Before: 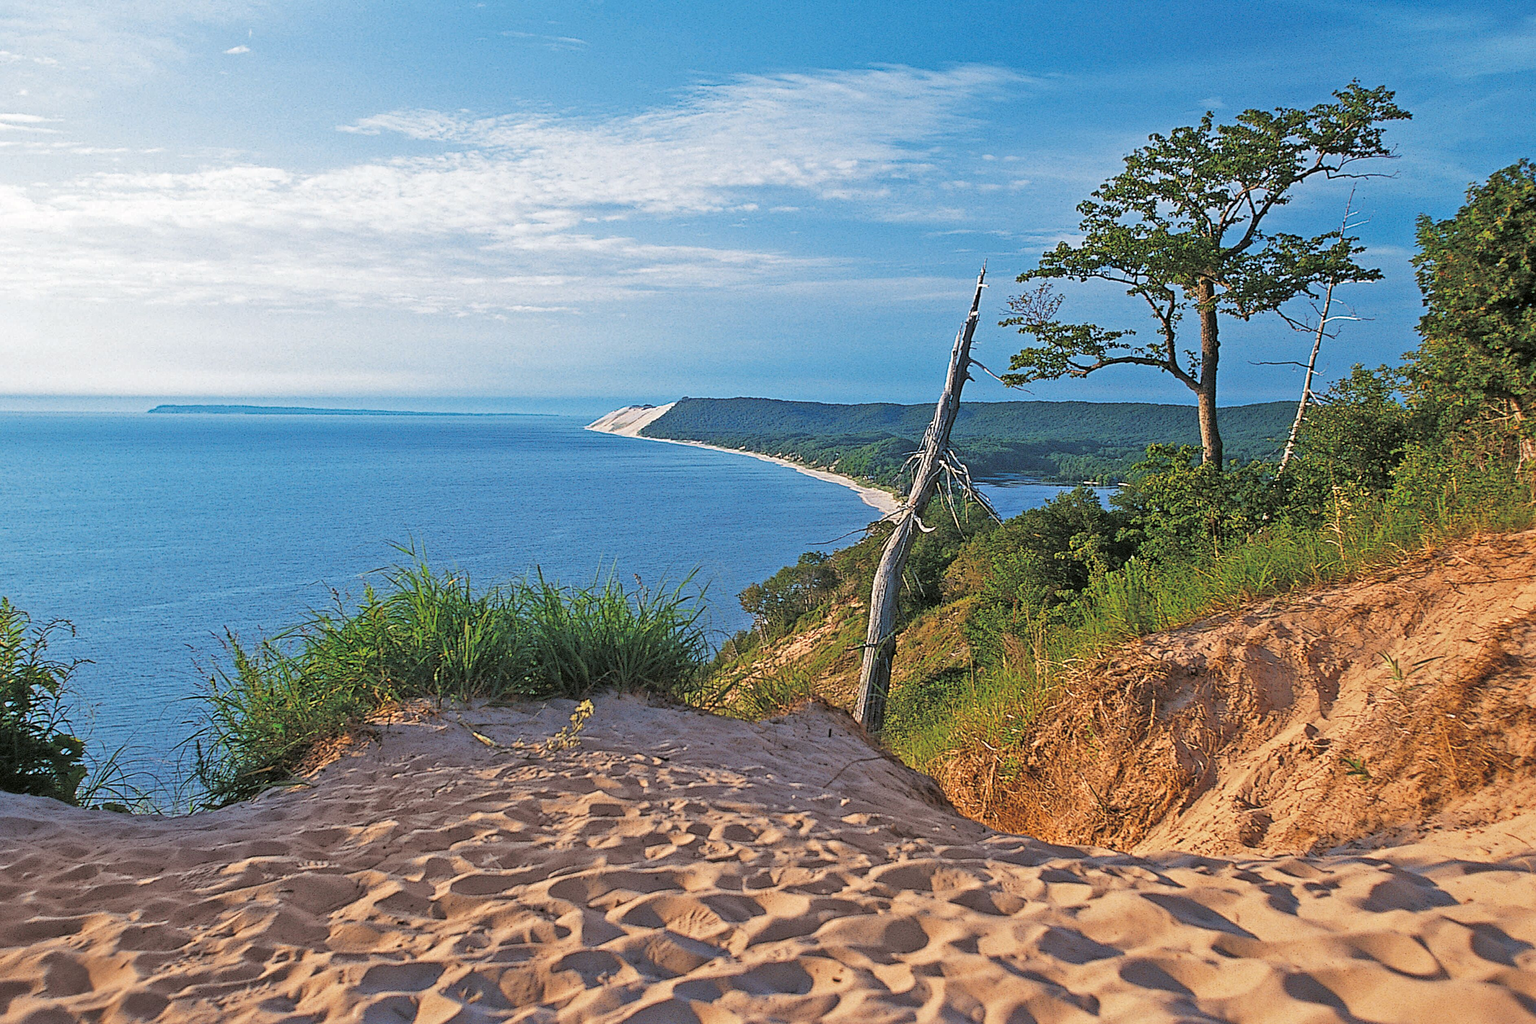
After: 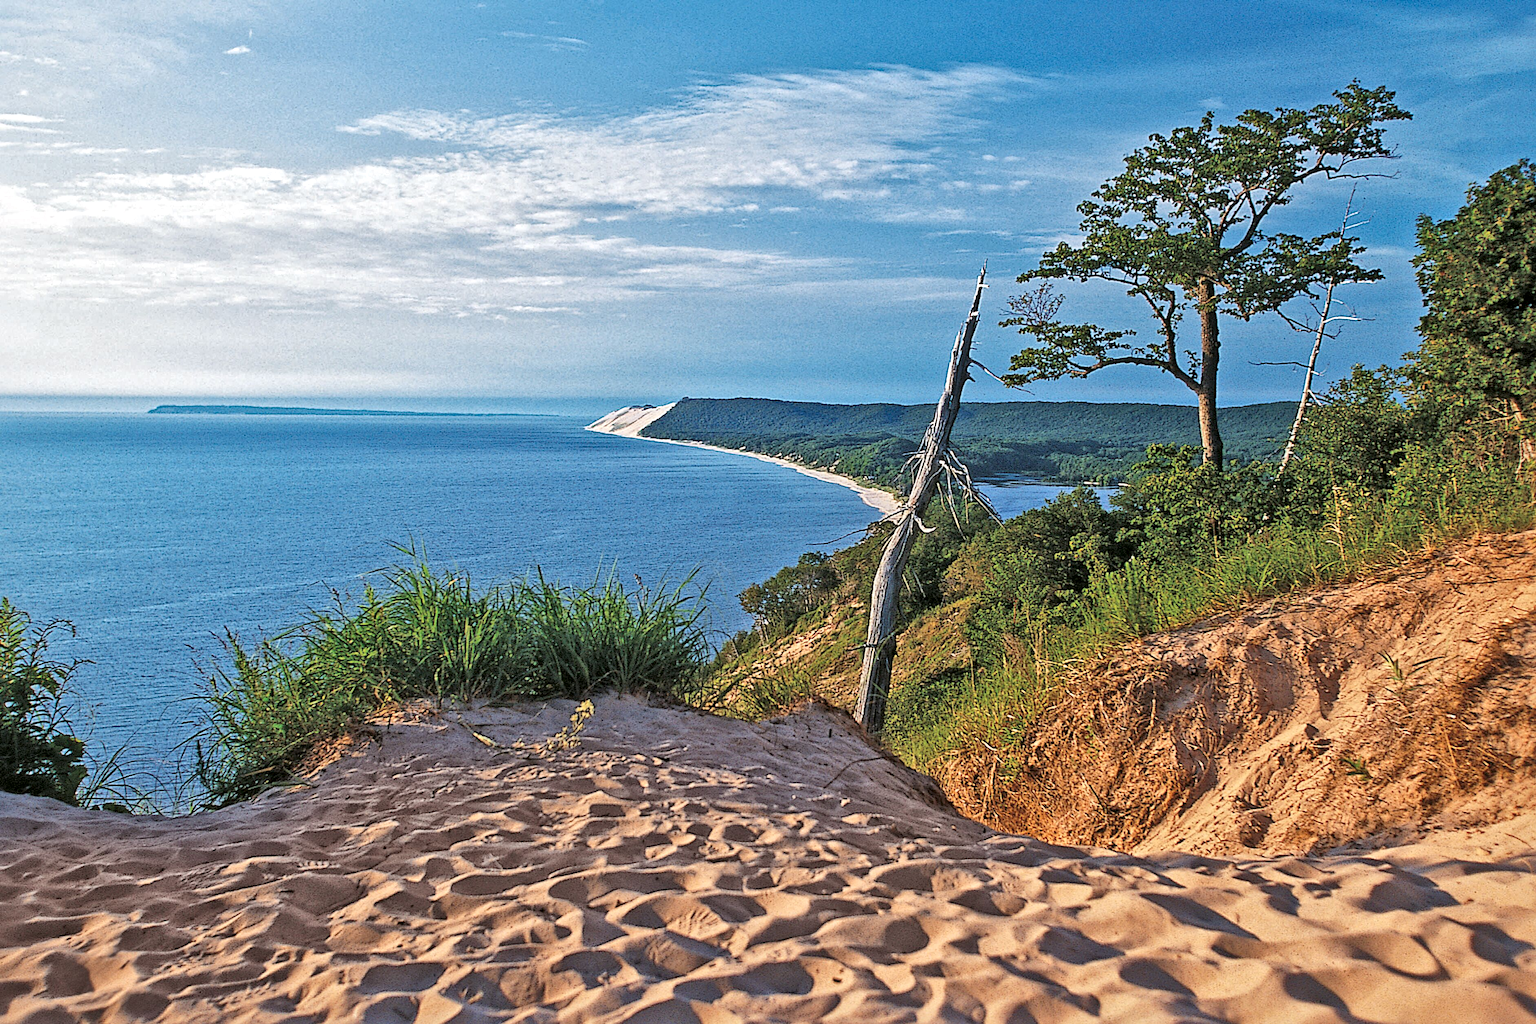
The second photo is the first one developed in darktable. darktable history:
local contrast: mode bilateral grid, contrast 20, coarseness 51, detail 171%, midtone range 0.2
